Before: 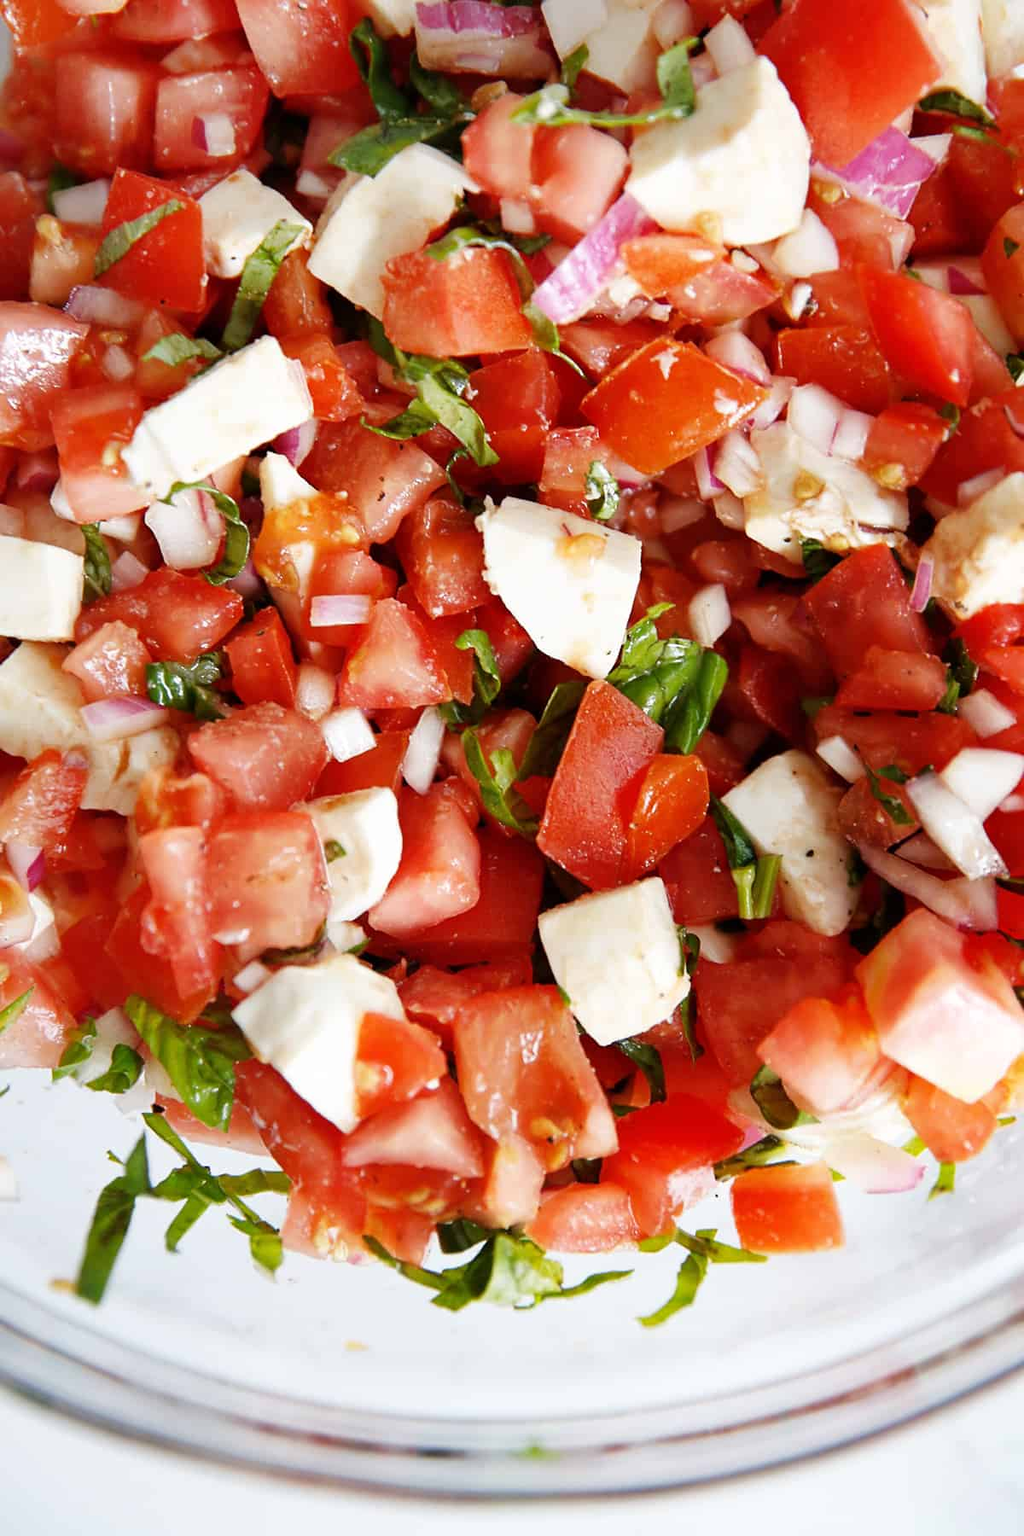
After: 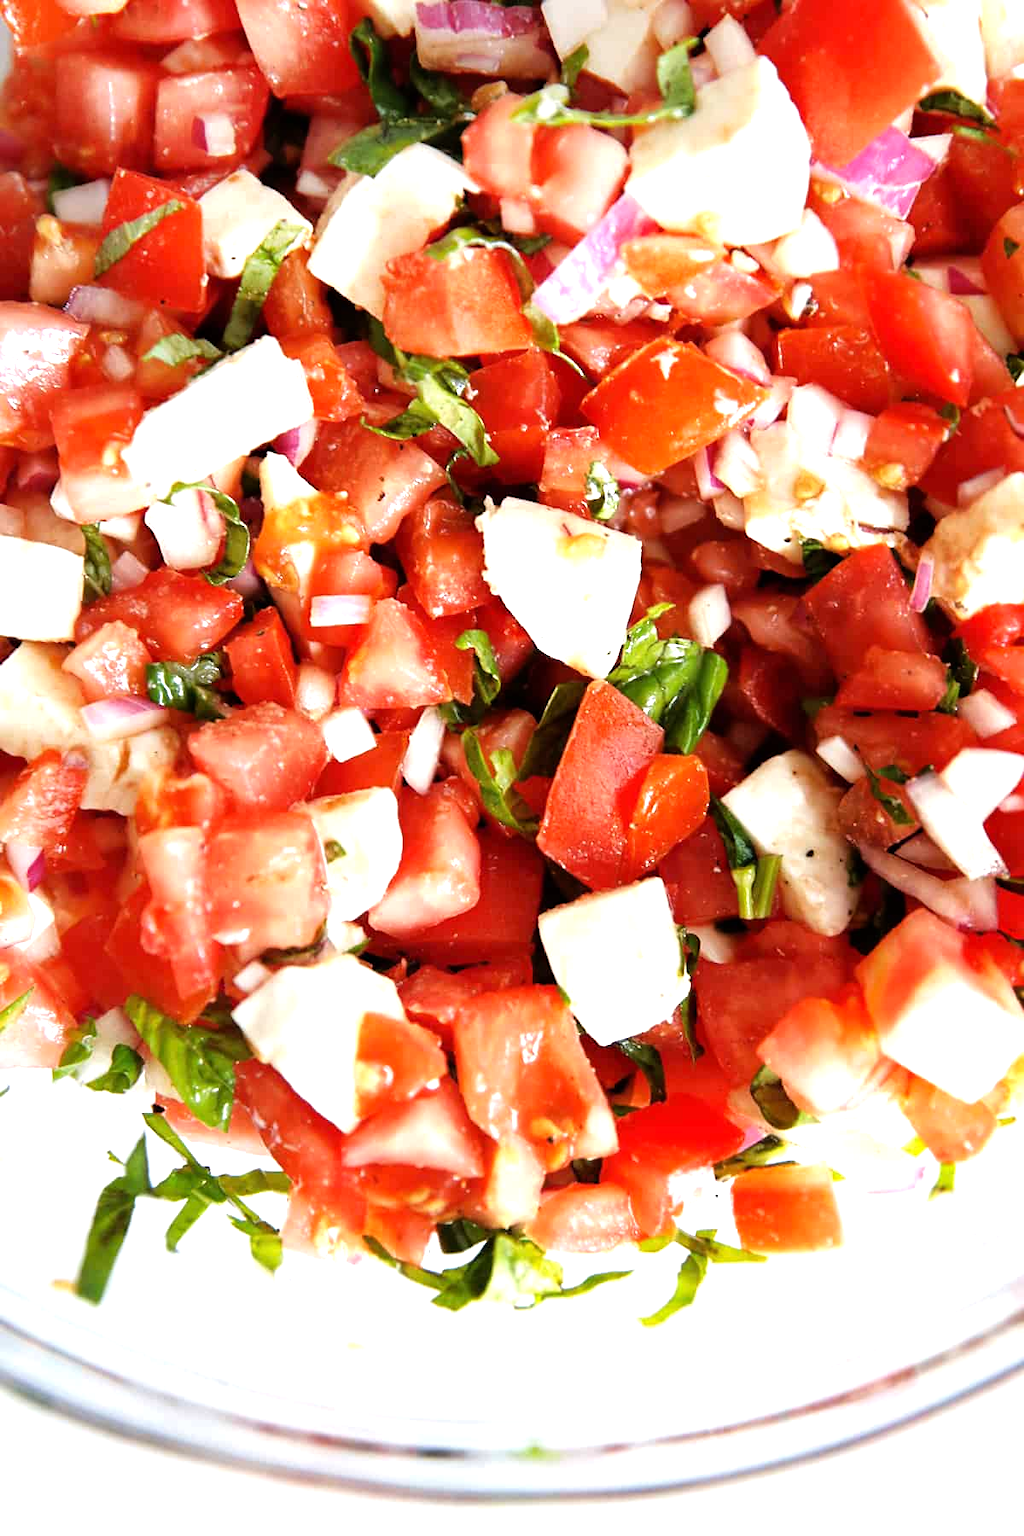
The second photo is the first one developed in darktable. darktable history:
exposure: compensate highlight preservation false
tone equalizer: -8 EV -0.766 EV, -7 EV -0.681 EV, -6 EV -0.567 EV, -5 EV -0.374 EV, -3 EV 0.39 EV, -2 EV 0.6 EV, -1 EV 0.682 EV, +0 EV 0.746 EV
